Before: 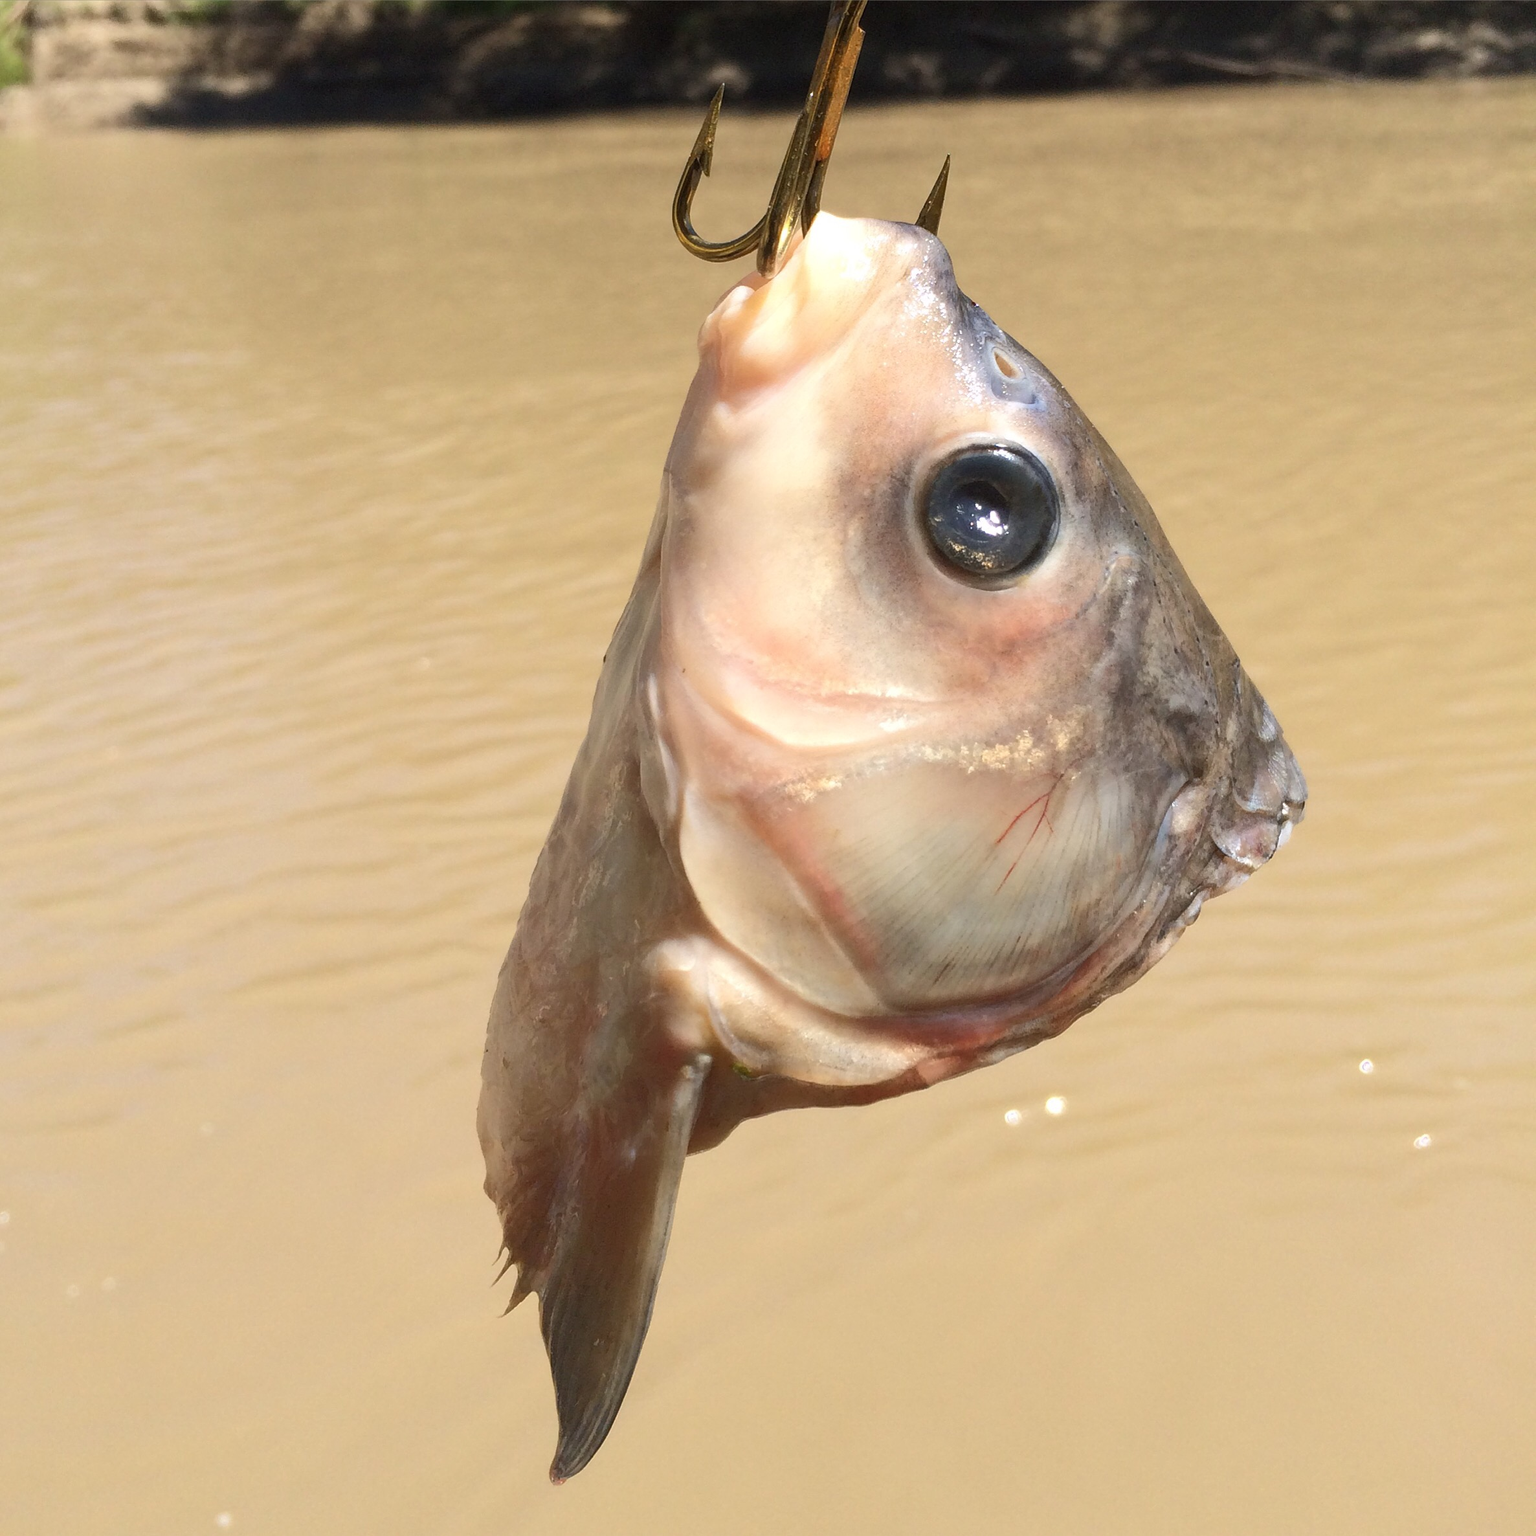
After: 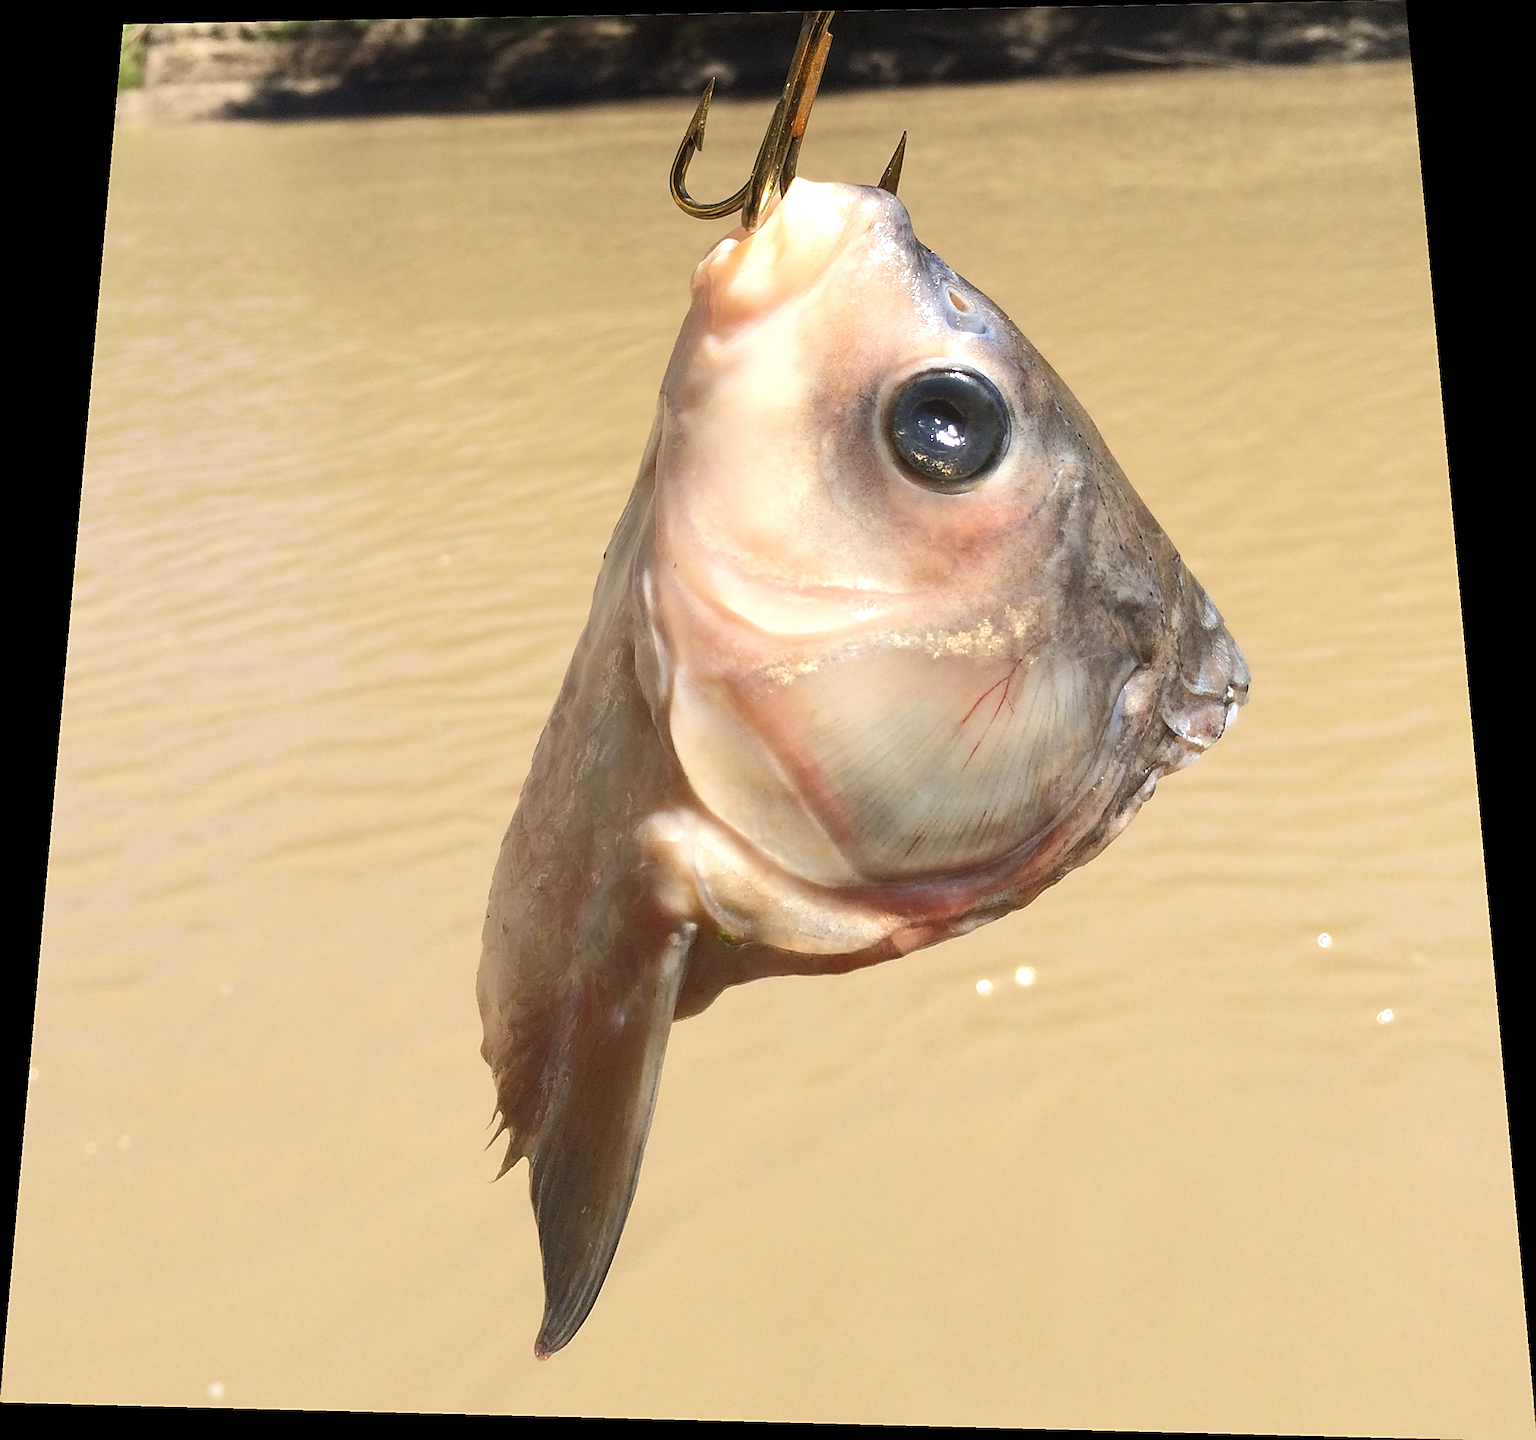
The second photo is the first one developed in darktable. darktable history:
sharpen: on, module defaults
rotate and perspective: rotation 0.128°, lens shift (vertical) -0.181, lens shift (horizontal) -0.044, shear 0.001, automatic cropping off
exposure: exposure 0.191 EV, compensate highlight preservation false
